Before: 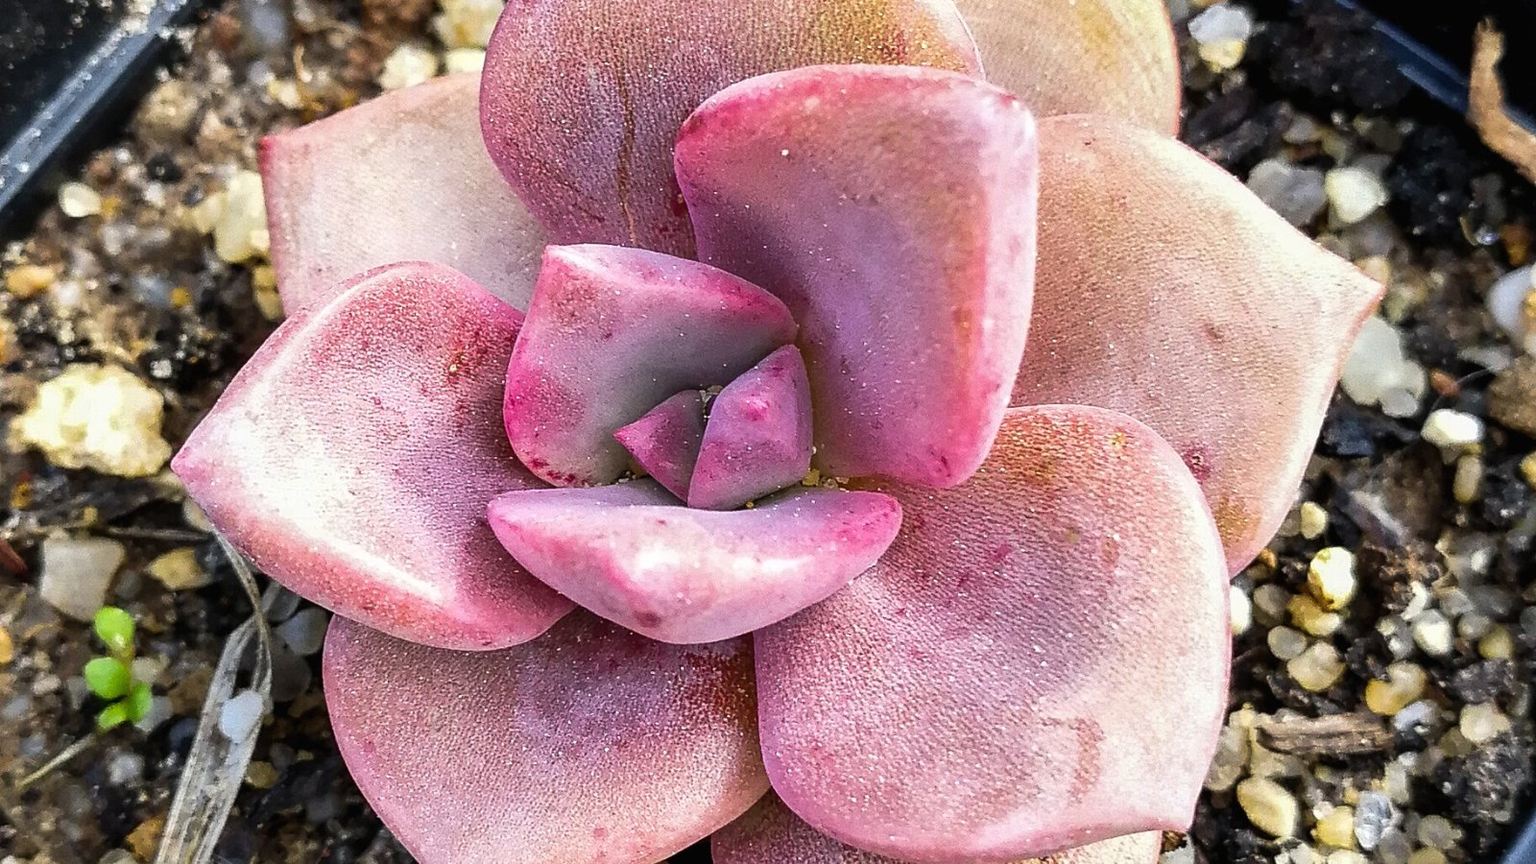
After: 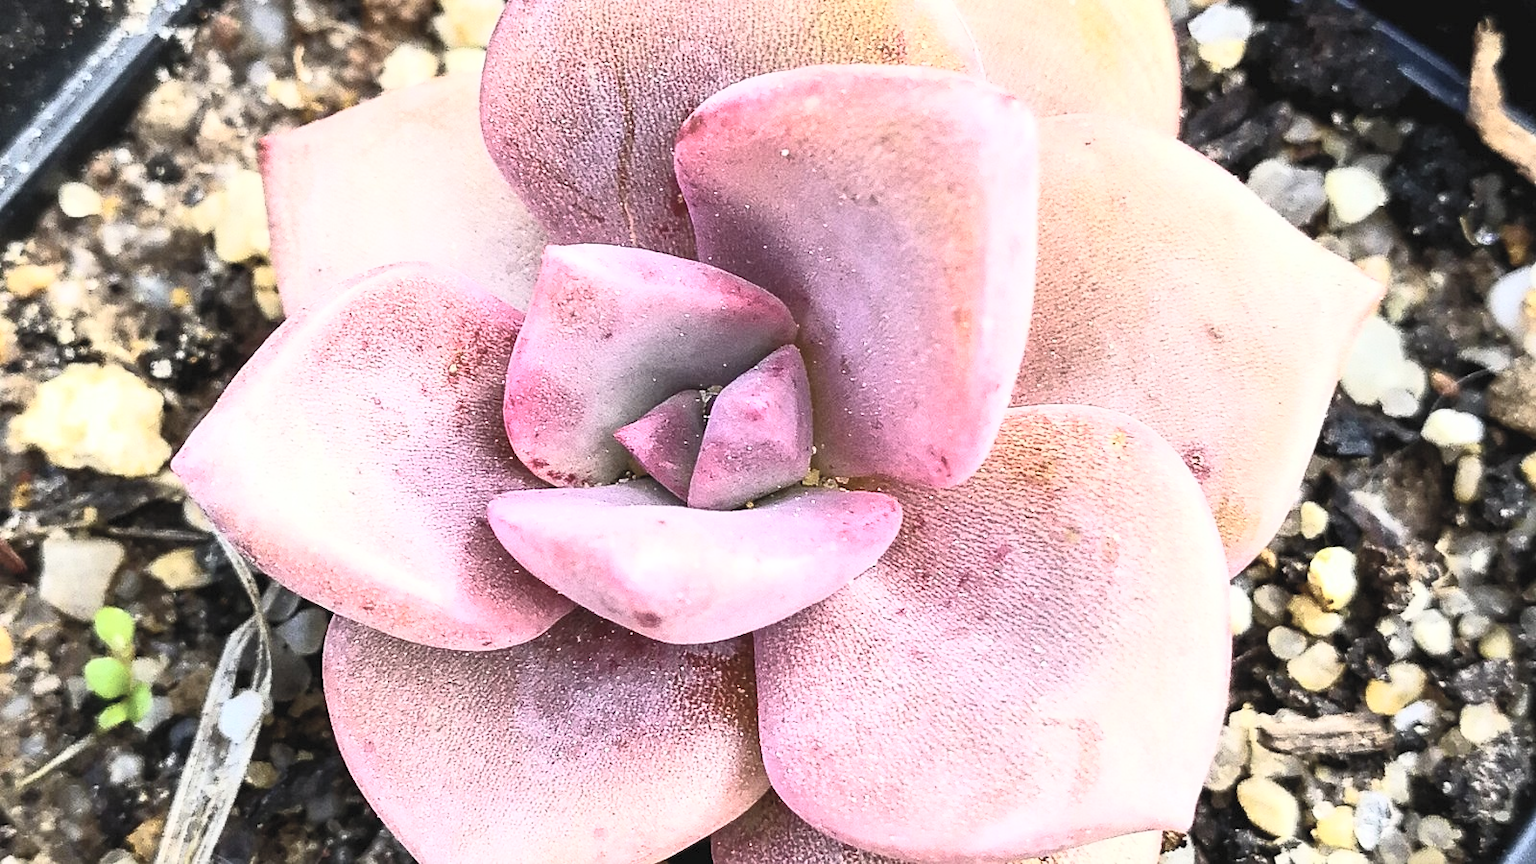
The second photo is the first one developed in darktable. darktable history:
contrast brightness saturation: contrast 0.434, brightness 0.56, saturation -0.188
